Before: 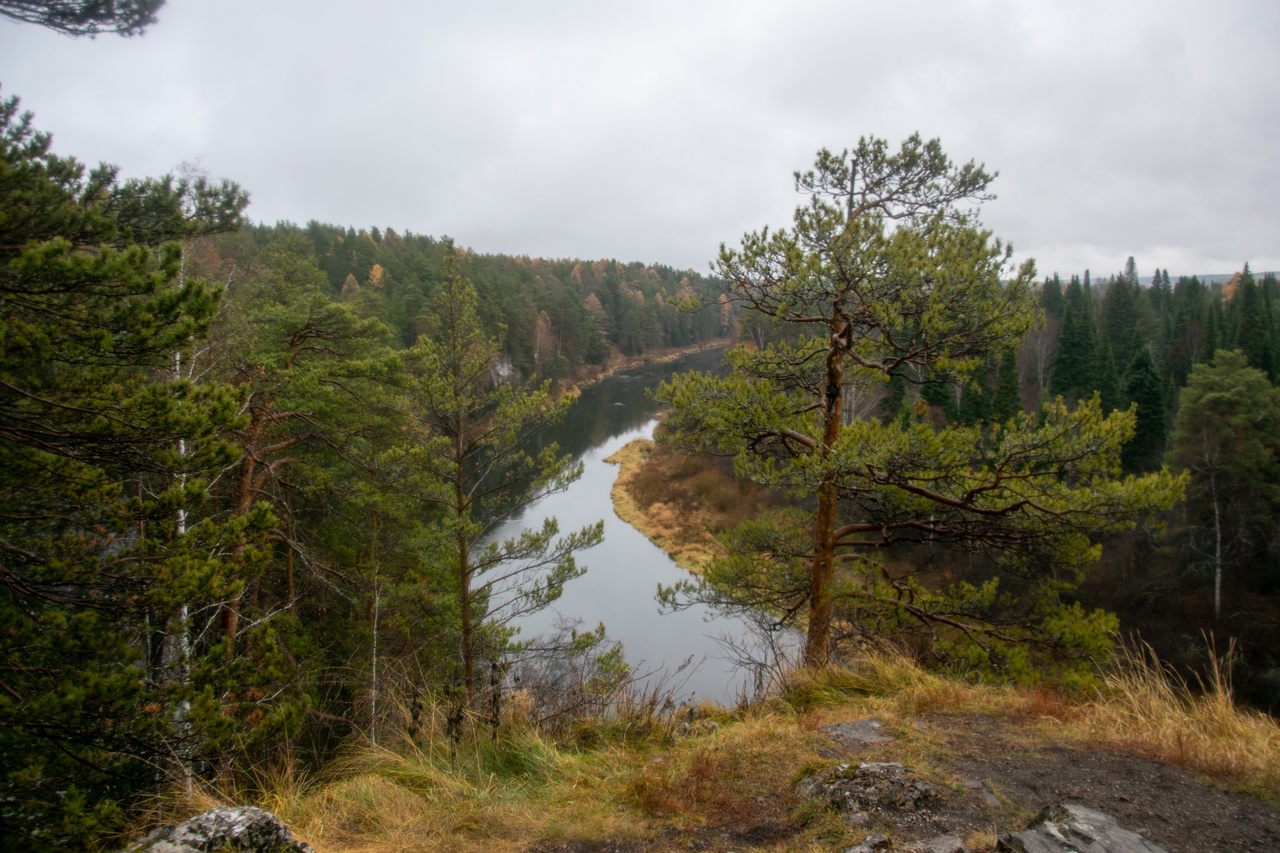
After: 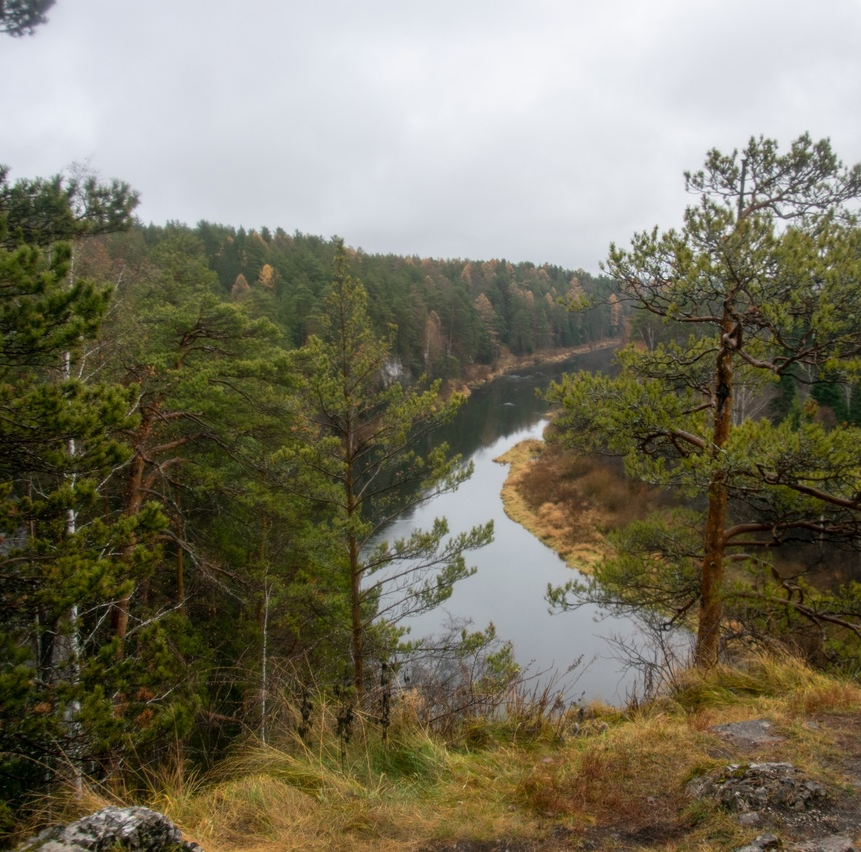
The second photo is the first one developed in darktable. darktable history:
crop and rotate: left 8.664%, right 24.017%
